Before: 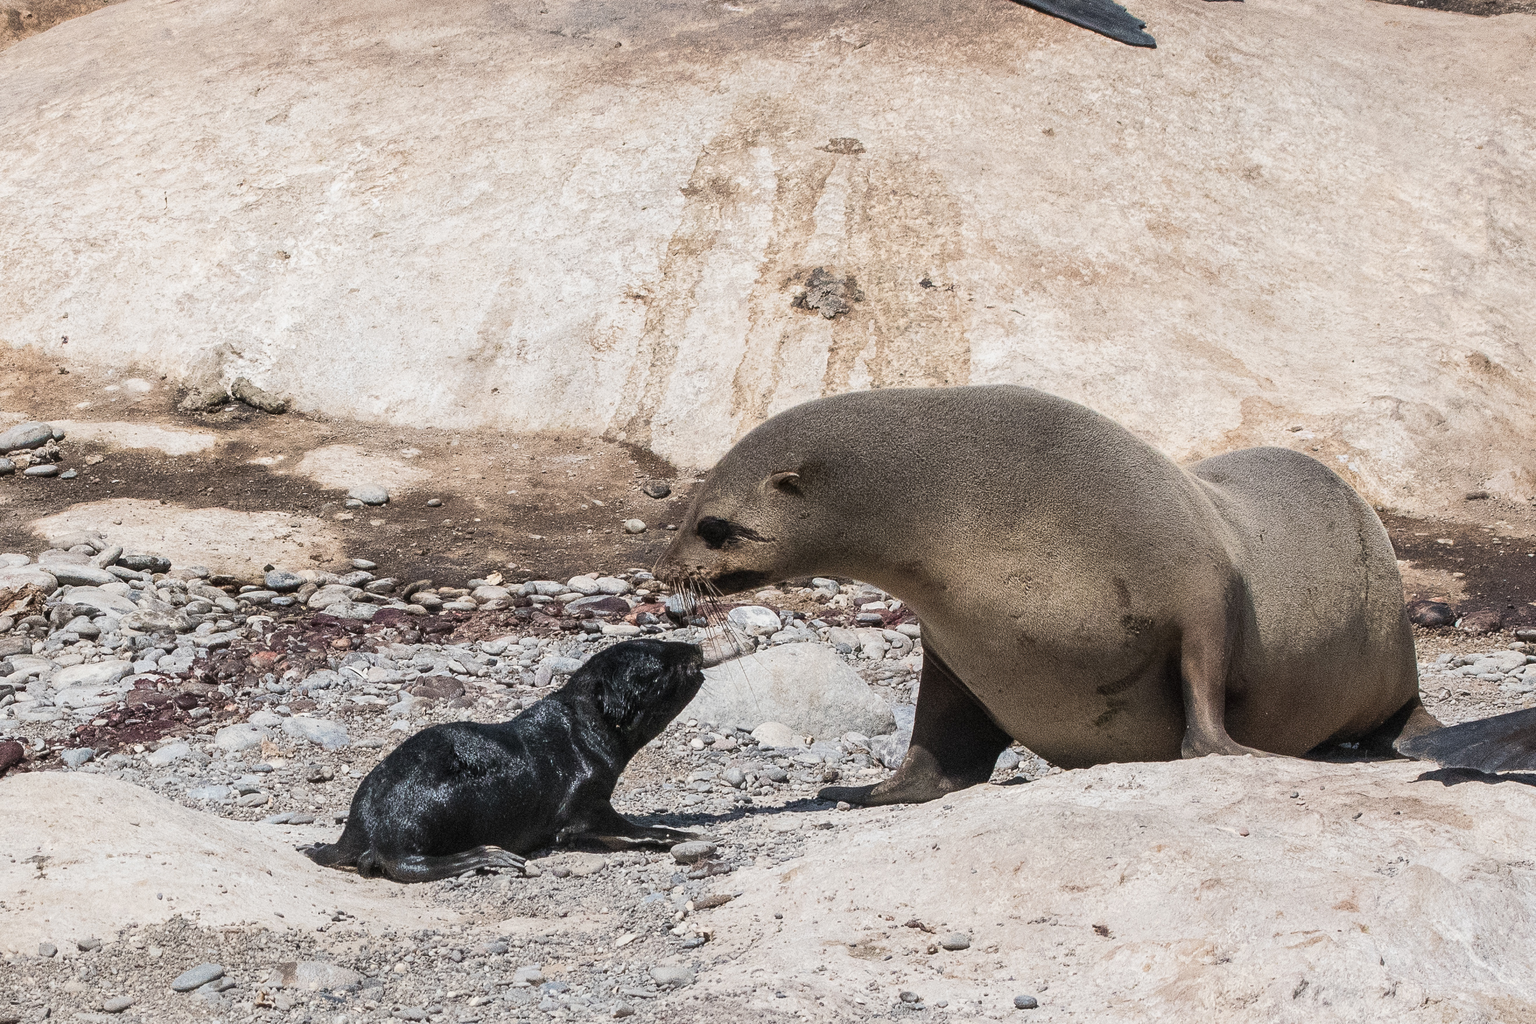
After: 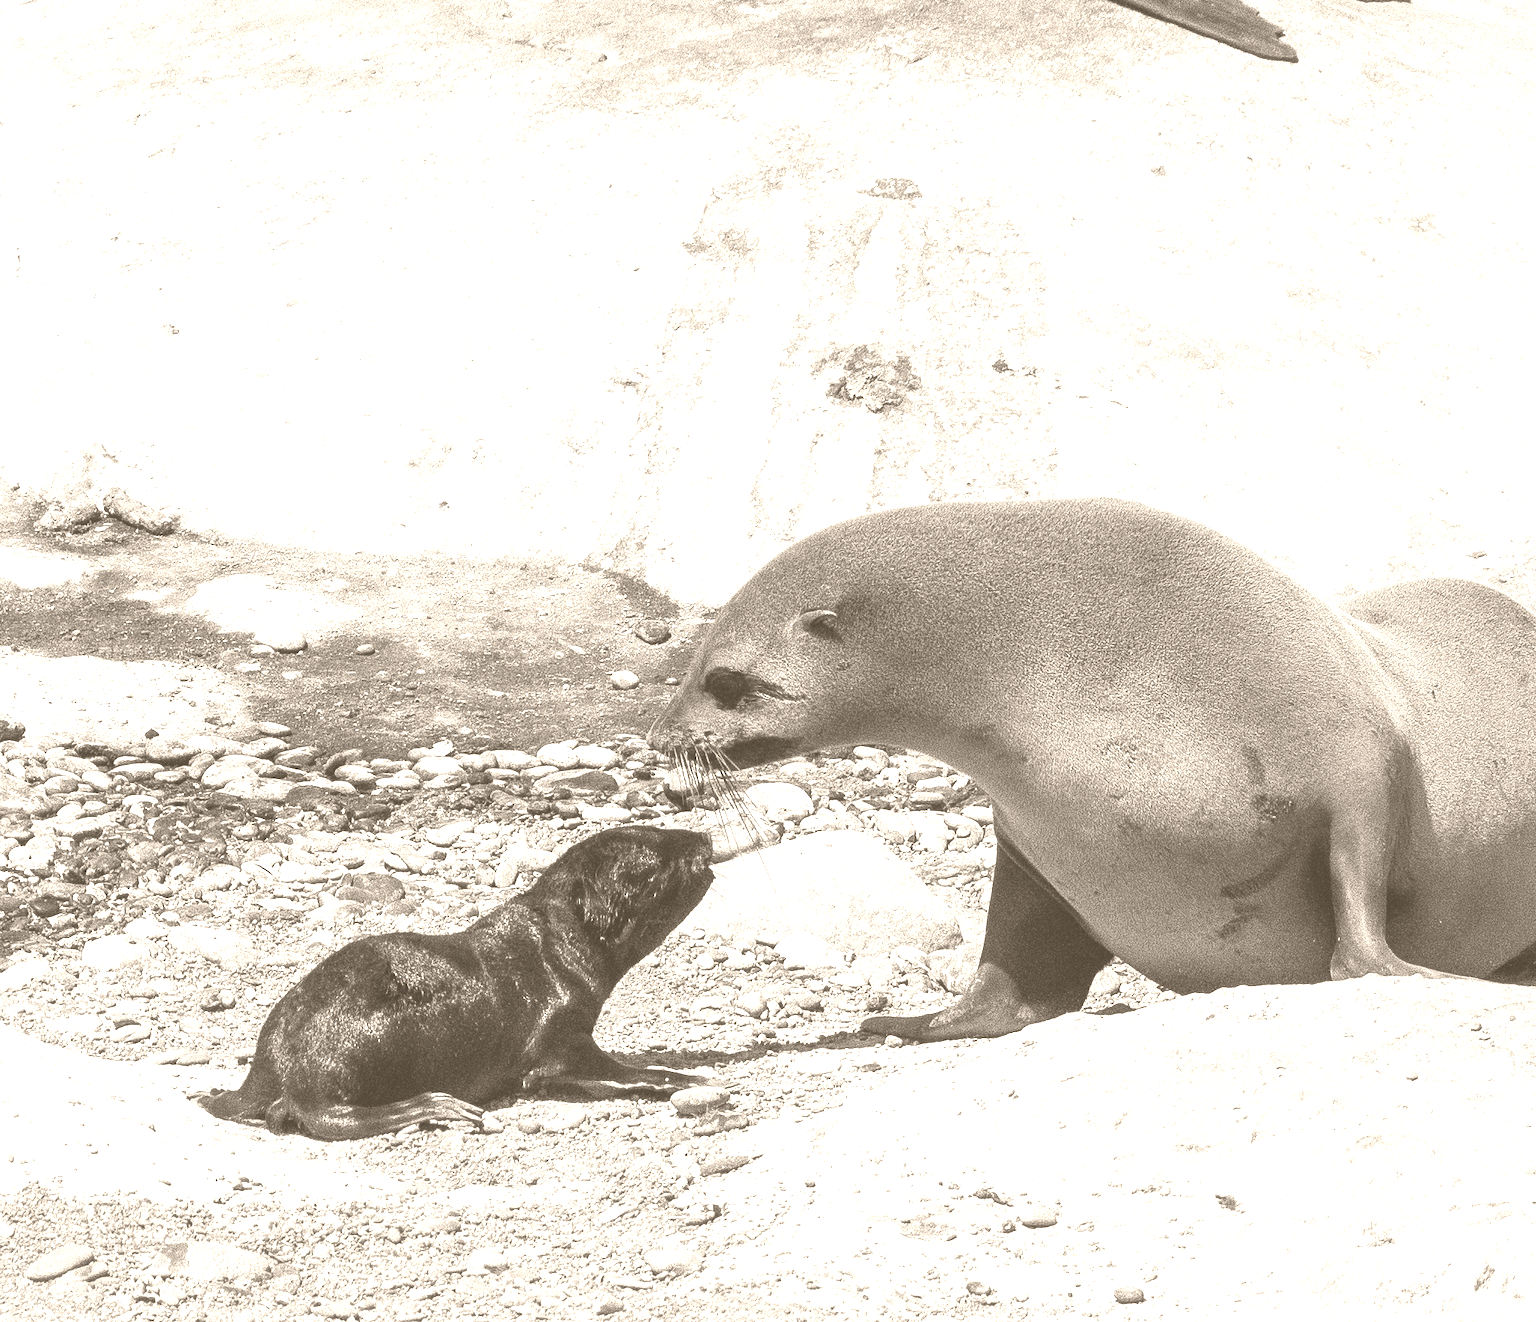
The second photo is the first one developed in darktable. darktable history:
crop: left 9.88%, right 12.664%
colorize: hue 34.49°, saturation 35.33%, source mix 100%, version 1
